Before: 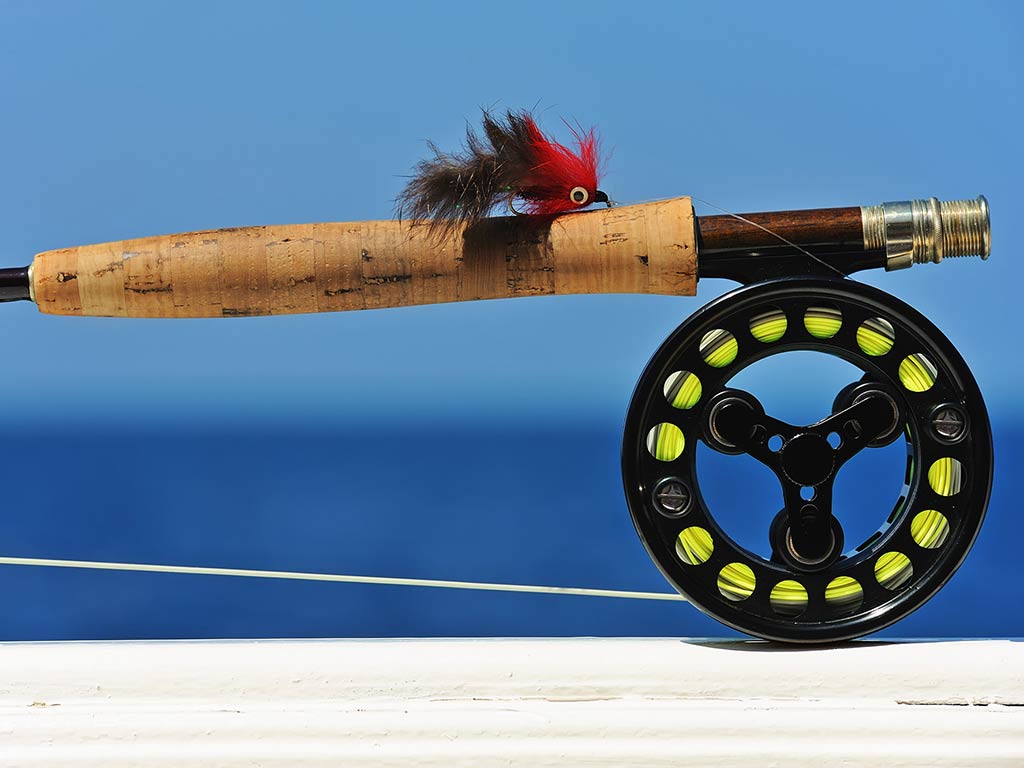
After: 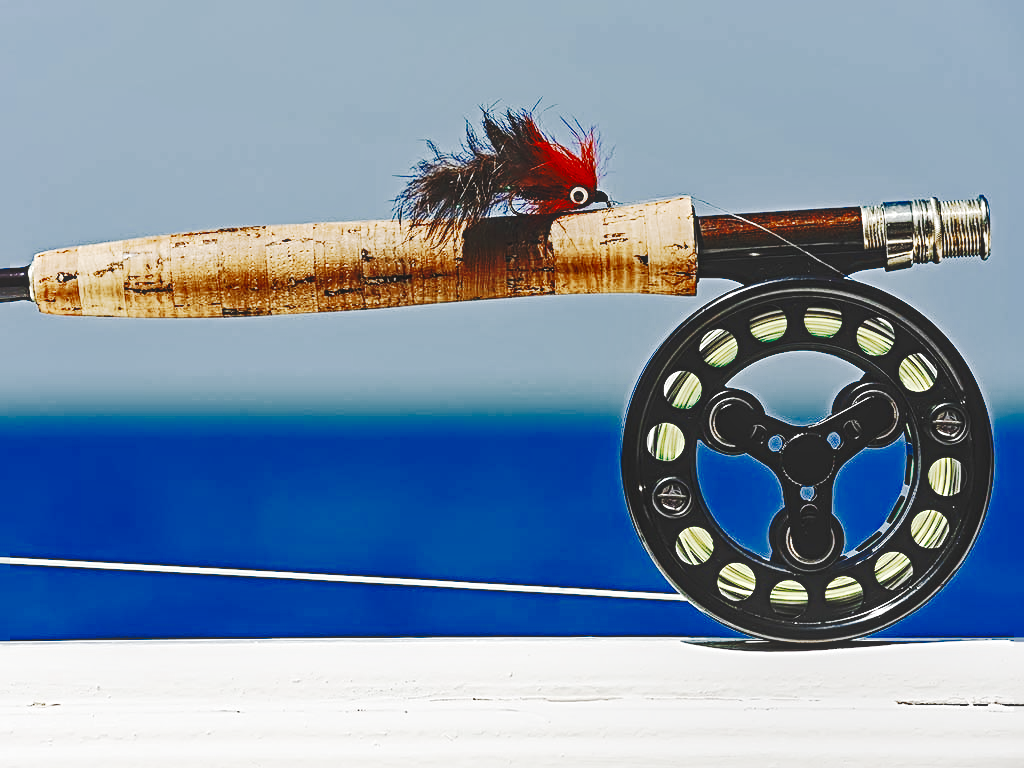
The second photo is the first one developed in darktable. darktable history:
exposure: black level correction 0, exposure 0.691 EV, compensate highlight preservation false
base curve: curves: ch0 [(0, 0.024) (0.055, 0.065) (0.121, 0.166) (0.236, 0.319) (0.693, 0.726) (1, 1)], preserve colors none
sharpen: radius 3.727, amount 0.916
tone equalizer: -8 EV 0.262 EV, -7 EV 0.393 EV, -6 EV 0.42 EV, -5 EV 0.258 EV, -3 EV -0.249 EV, -2 EV -0.41 EV, -1 EV -0.434 EV, +0 EV -0.239 EV
color balance rgb: perceptual saturation grading › global saturation 20%, perceptual saturation grading › highlights -50.174%, perceptual saturation grading › shadows 30.915%, global vibrance 34.66%
local contrast: on, module defaults
tone curve: curves: ch0 [(0, 0.008) (0.081, 0.044) (0.177, 0.123) (0.283, 0.253) (0.427, 0.441) (0.495, 0.524) (0.661, 0.756) (0.796, 0.859) (1, 0.951)]; ch1 [(0, 0) (0.161, 0.092) (0.35, 0.33) (0.392, 0.392) (0.427, 0.426) (0.479, 0.472) (0.505, 0.5) (0.521, 0.519) (0.567, 0.556) (0.583, 0.588) (0.625, 0.627) (0.678, 0.733) (1, 1)]; ch2 [(0, 0) (0.346, 0.362) (0.404, 0.427) (0.502, 0.499) (0.523, 0.522) (0.544, 0.561) (0.58, 0.59) (0.629, 0.642) (0.717, 0.678) (1, 1)], preserve colors none
color zones: curves: ch0 [(0, 0.5) (0.125, 0.4) (0.25, 0.5) (0.375, 0.4) (0.5, 0.4) (0.625, 0.35) (0.75, 0.35) (0.875, 0.5)]; ch1 [(0, 0.35) (0.125, 0.45) (0.25, 0.35) (0.375, 0.35) (0.5, 0.35) (0.625, 0.35) (0.75, 0.45) (0.875, 0.35)]; ch2 [(0, 0.6) (0.125, 0.5) (0.25, 0.5) (0.375, 0.6) (0.5, 0.6) (0.625, 0.5) (0.75, 0.5) (0.875, 0.5)], mix 34.28%
